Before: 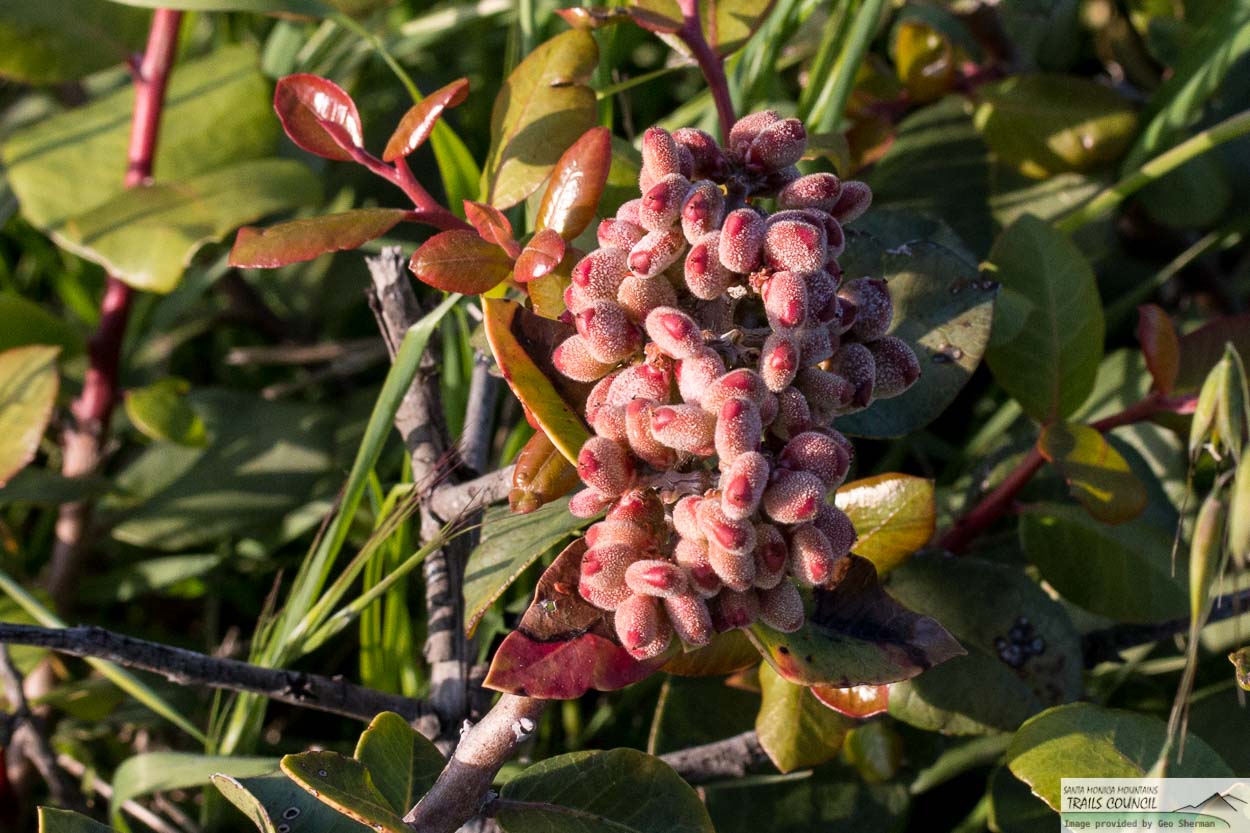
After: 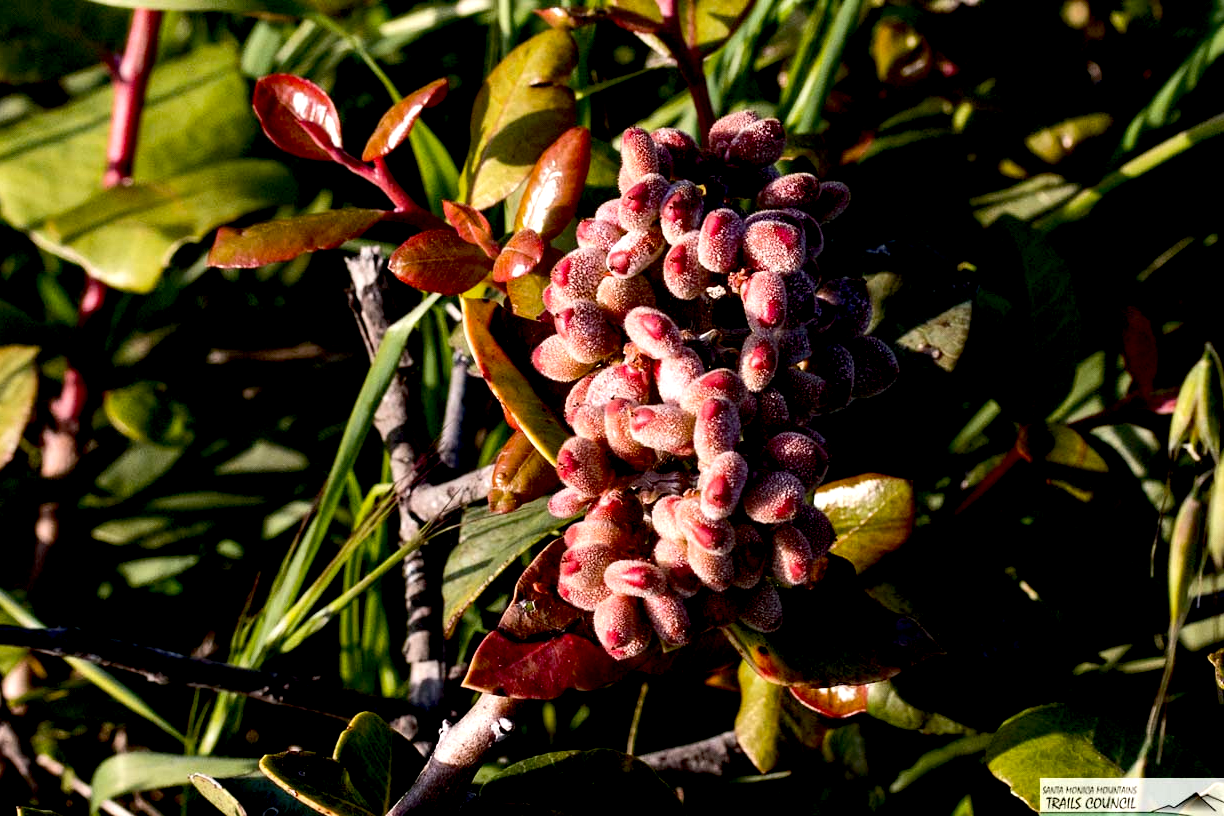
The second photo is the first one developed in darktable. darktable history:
tone equalizer: -8 EV -0.75 EV, -7 EV -0.7 EV, -6 EV -0.6 EV, -5 EV -0.4 EV, -3 EV 0.4 EV, -2 EV 0.6 EV, -1 EV 0.7 EV, +0 EV 0.75 EV, edges refinement/feathering 500, mask exposure compensation -1.57 EV, preserve details no
exposure: black level correction 0.046, exposure -0.228 EV, compensate highlight preservation false
crop: left 1.743%, right 0.268%, bottom 2.011%
